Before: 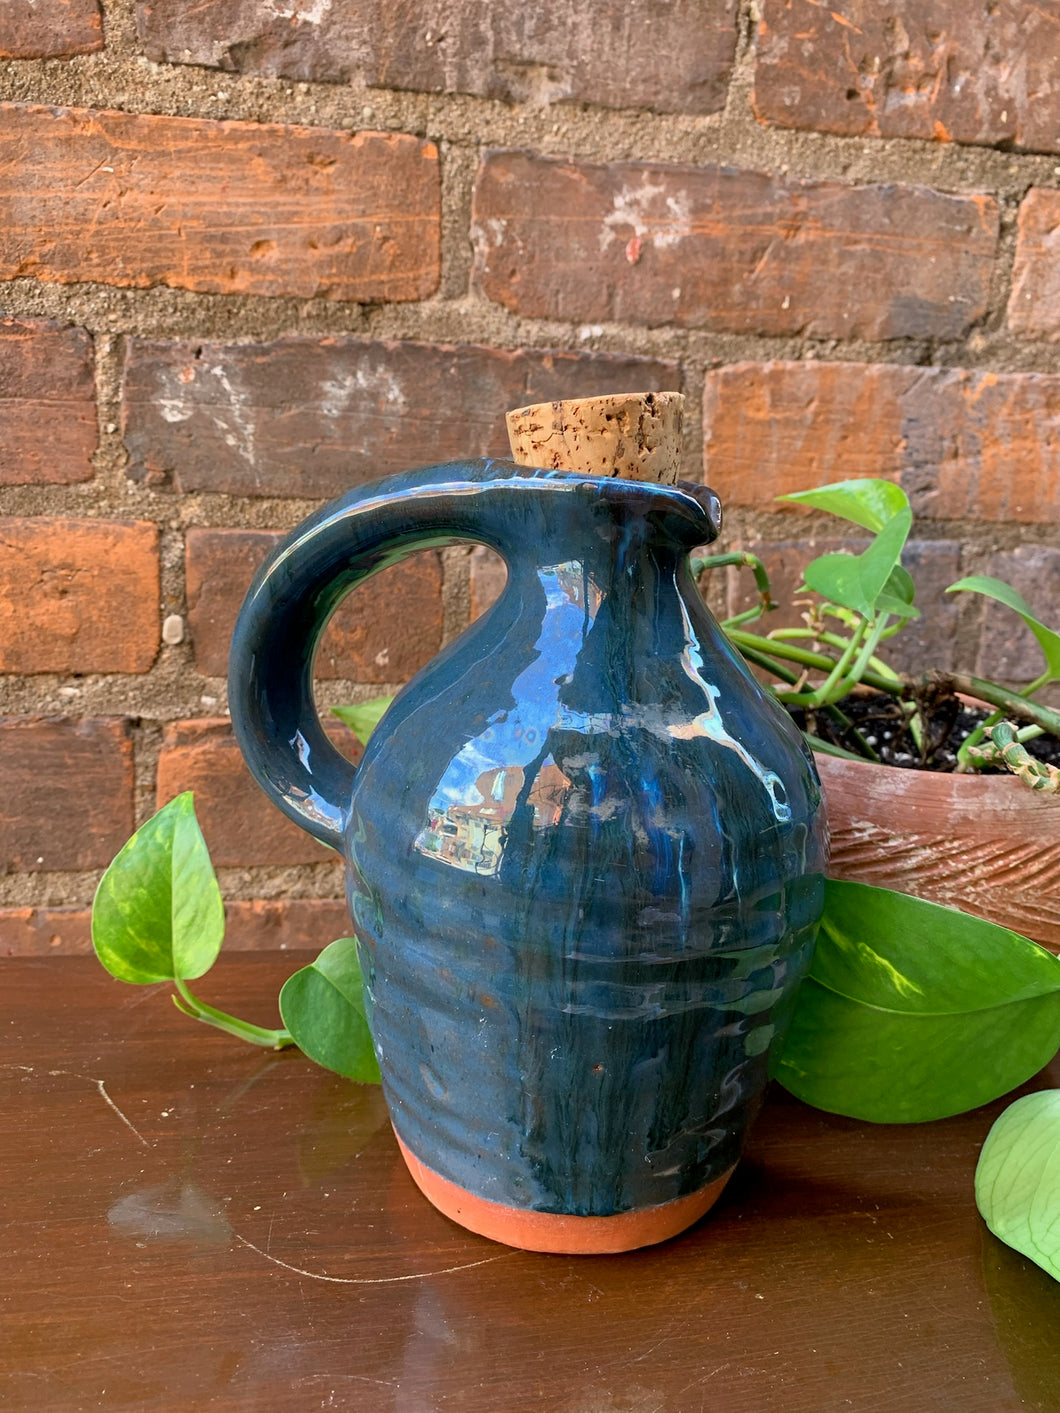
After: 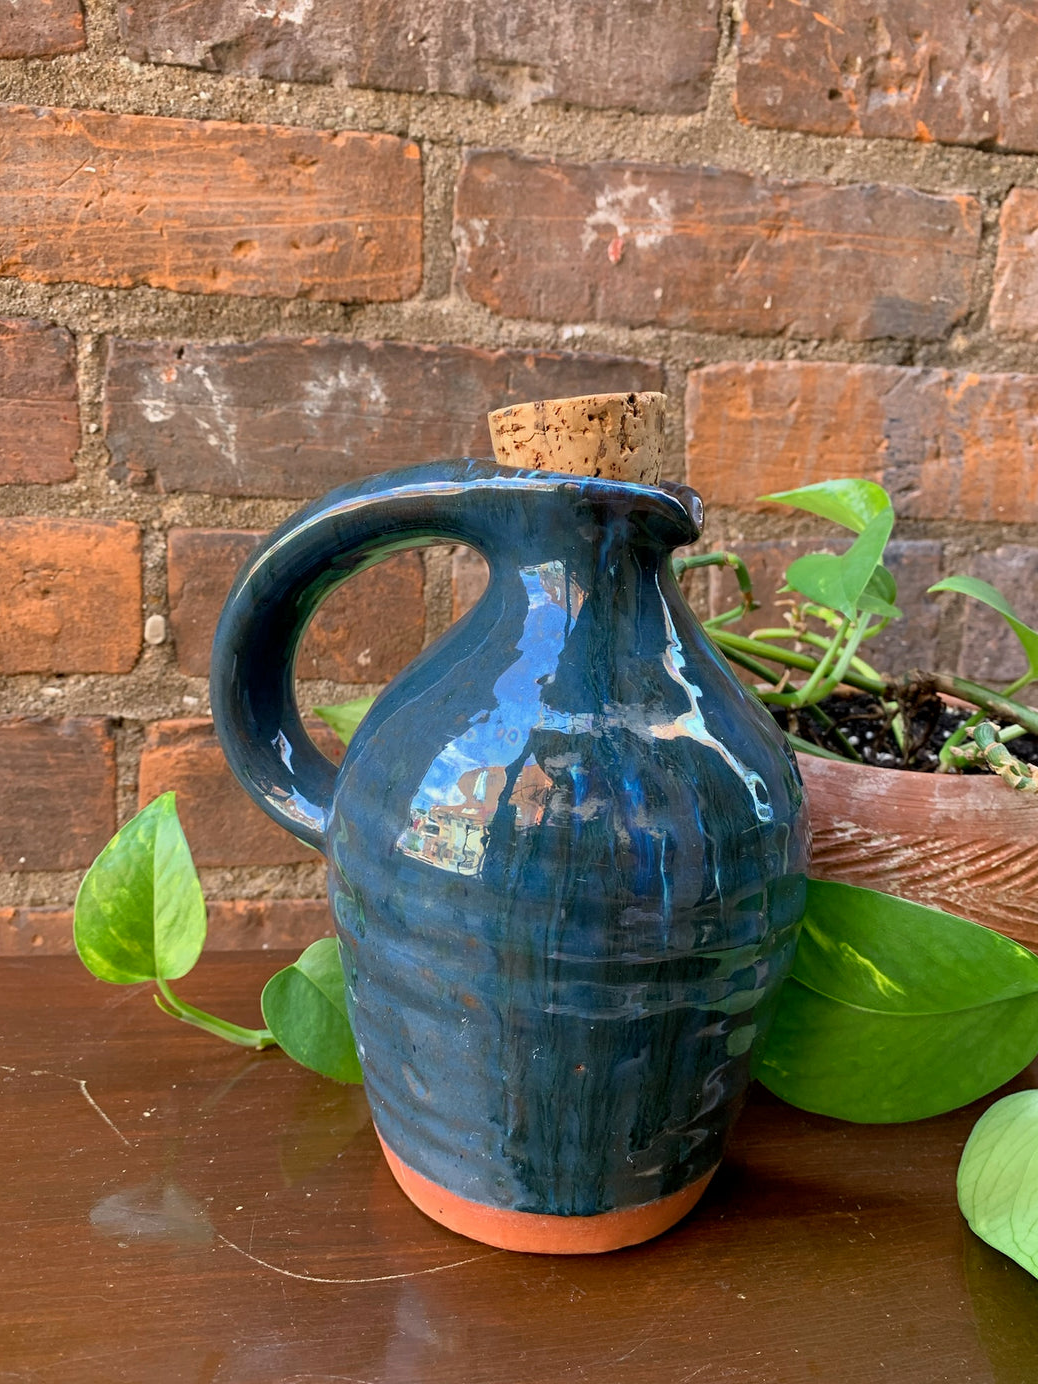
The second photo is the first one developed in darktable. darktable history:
crop: left 1.743%, right 0.268%, bottom 2.011%
exposure: compensate exposure bias true, compensate highlight preservation false
